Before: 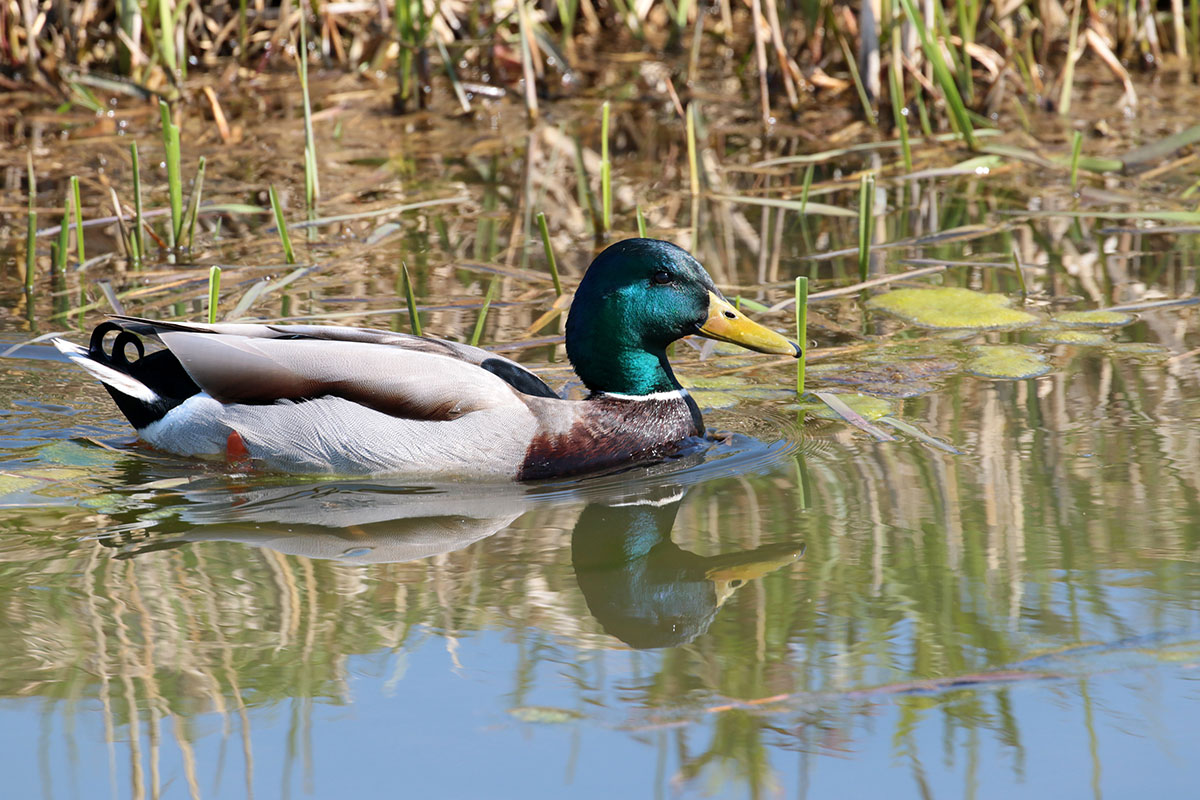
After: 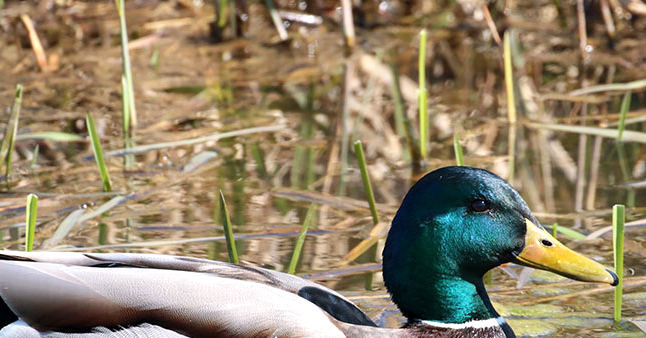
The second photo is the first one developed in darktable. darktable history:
exposure: exposure 0.207 EV, compensate highlight preservation false
crop: left 15.306%, top 9.065%, right 30.789%, bottom 48.638%
vignetting: fall-off start 100%, brightness -0.282, width/height ratio 1.31
